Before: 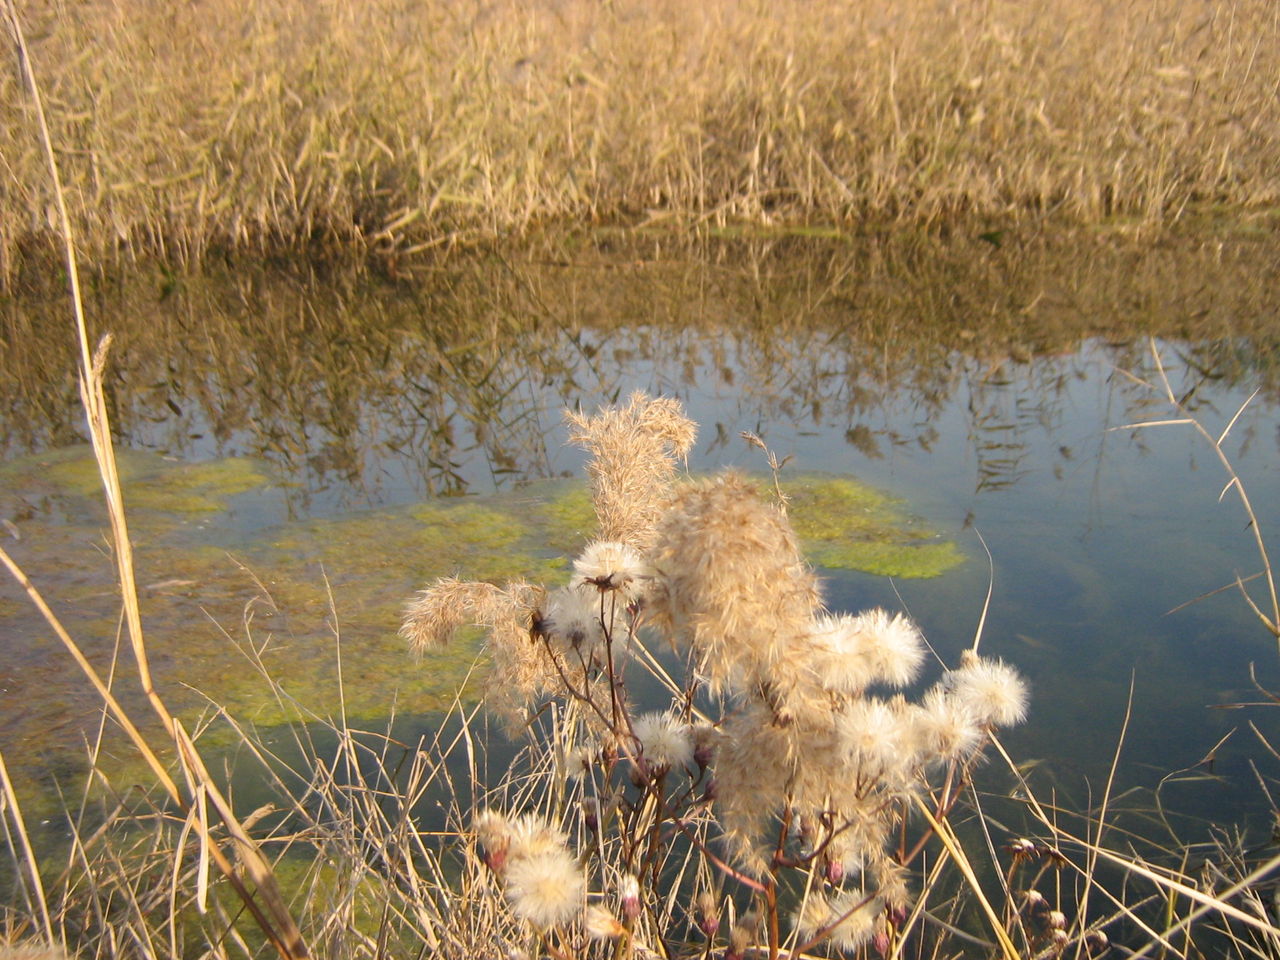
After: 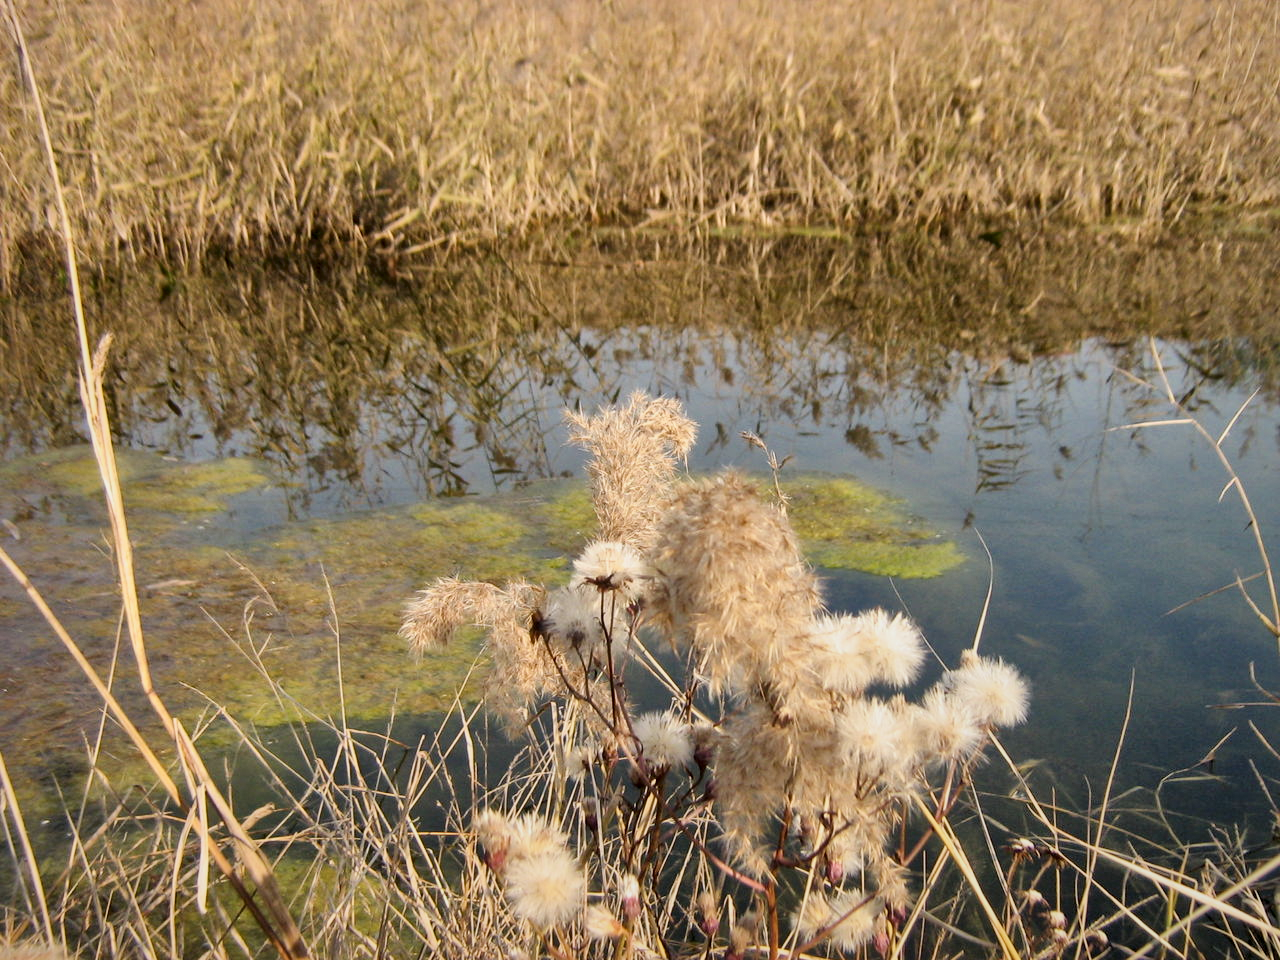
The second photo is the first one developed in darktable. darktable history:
local contrast: mode bilateral grid, contrast 20, coarseness 50, detail 171%, midtone range 0.2
filmic rgb: hardness 4.17
